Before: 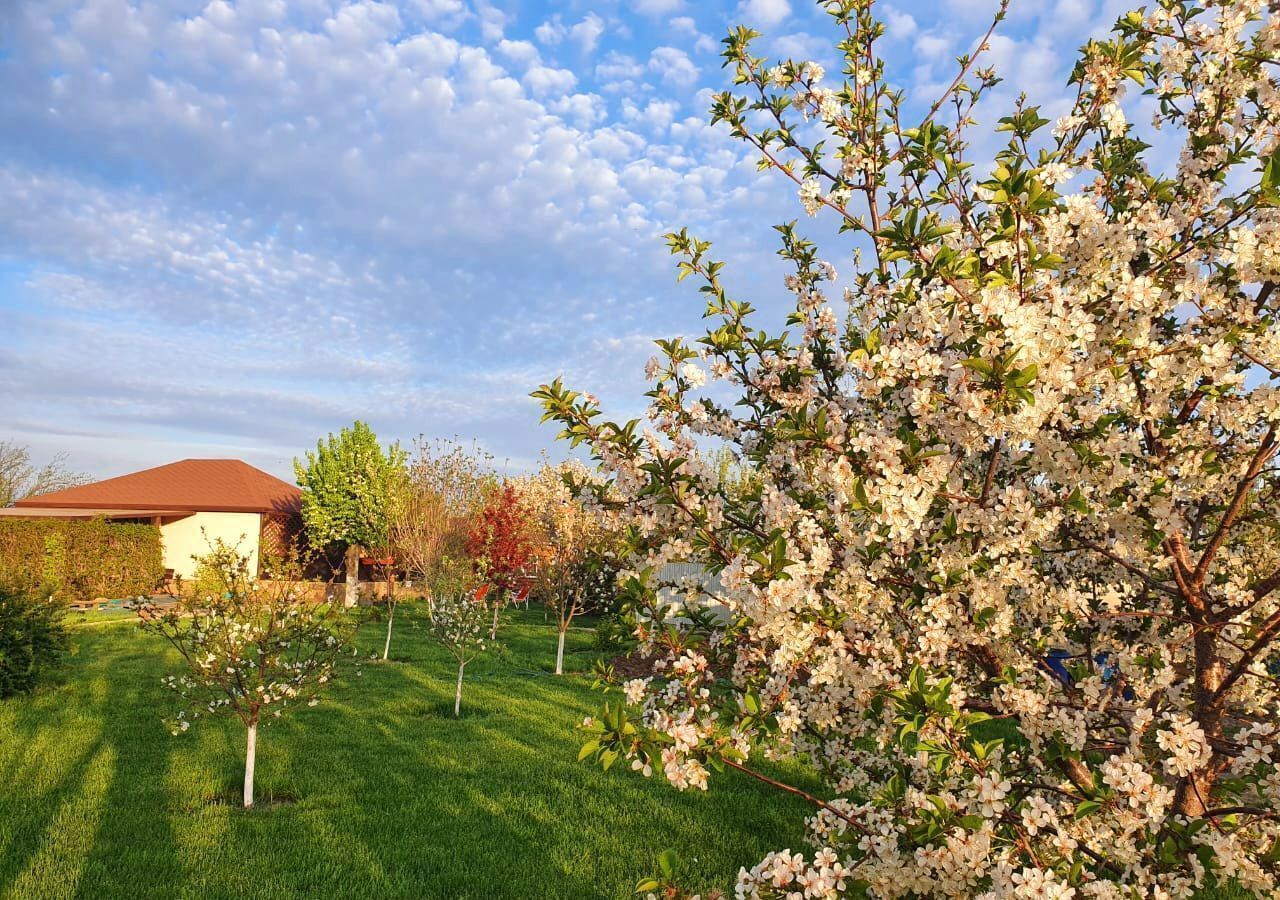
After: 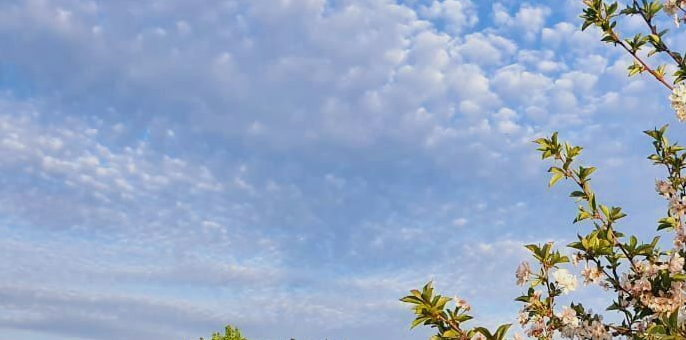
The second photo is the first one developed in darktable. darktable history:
crop: left 10.121%, top 10.631%, right 36.218%, bottom 51.526%
filmic rgb: black relative exposure -11.35 EV, white relative exposure 3.22 EV, hardness 6.76, color science v6 (2022)
shadows and highlights: soften with gaussian
